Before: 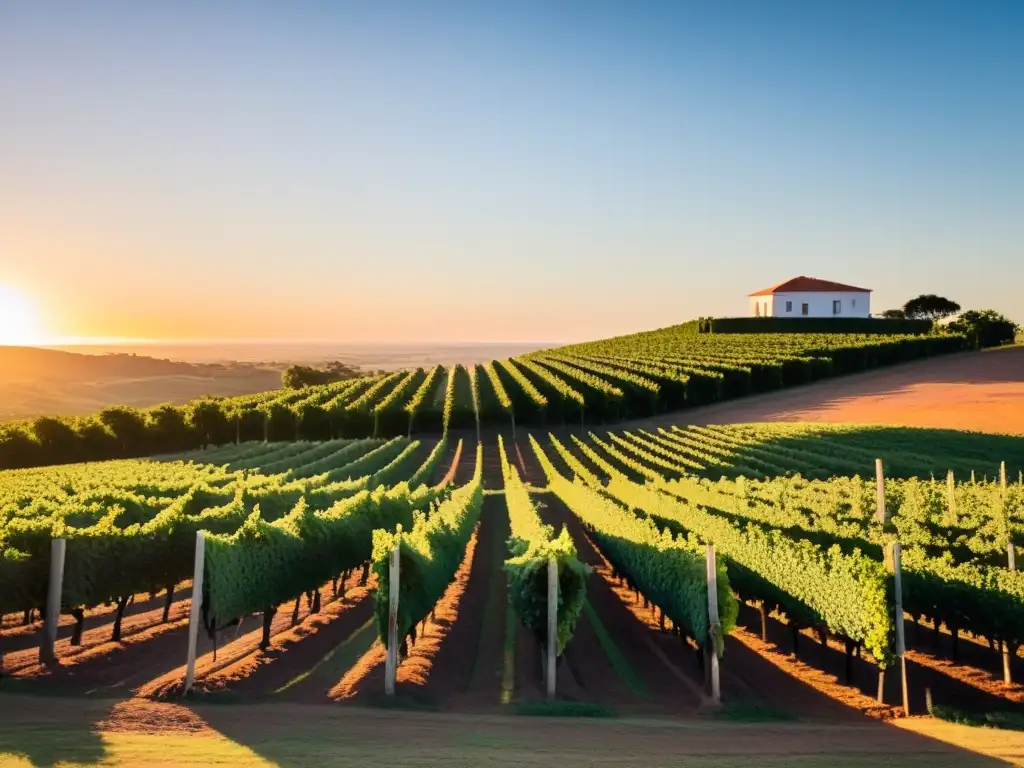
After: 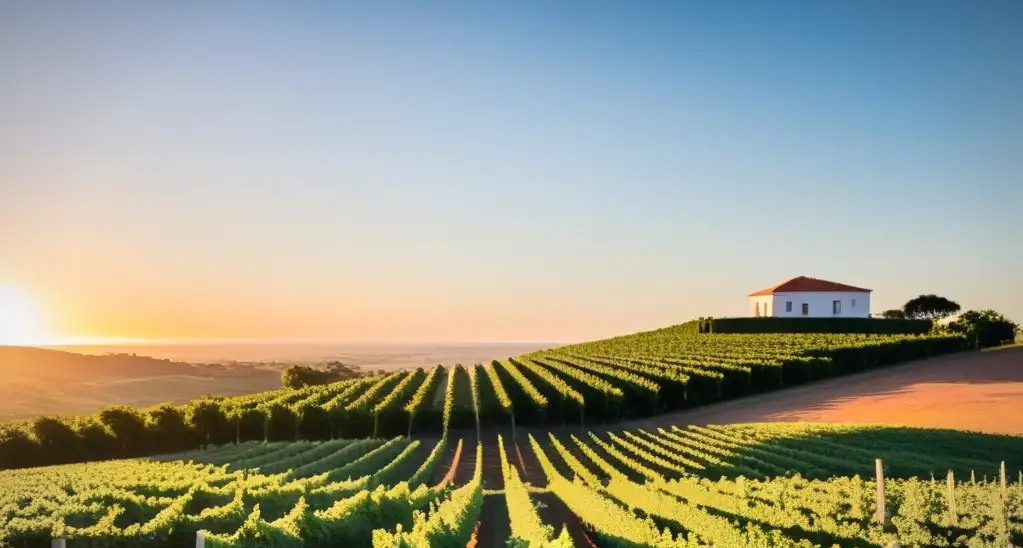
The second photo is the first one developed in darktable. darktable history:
crop: right 0.001%, bottom 28.576%
vignetting: fall-off start 85.22%, fall-off radius 80.93%, width/height ratio 1.226
